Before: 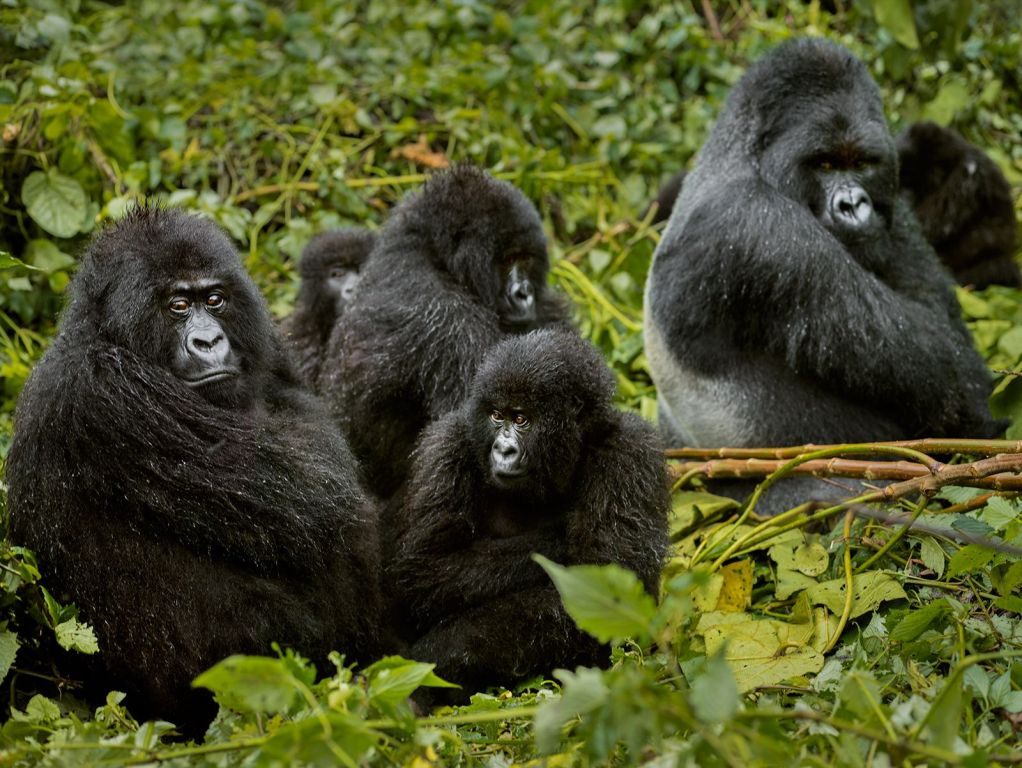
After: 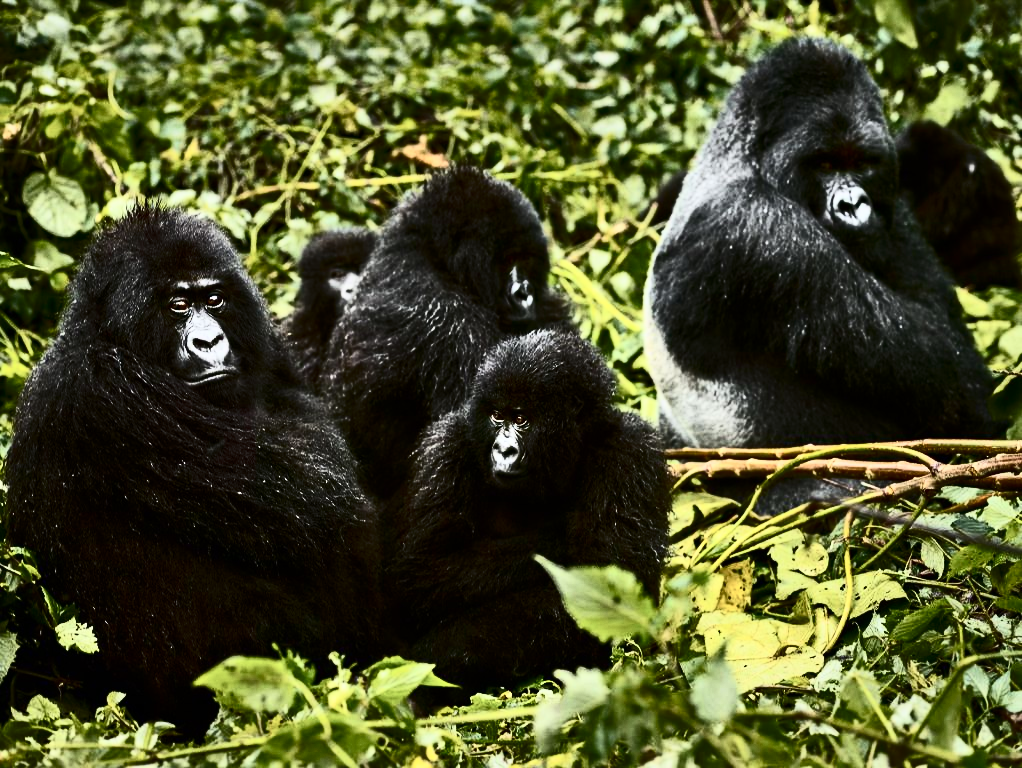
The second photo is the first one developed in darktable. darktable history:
contrast brightness saturation: contrast 0.911, brightness 0.198
